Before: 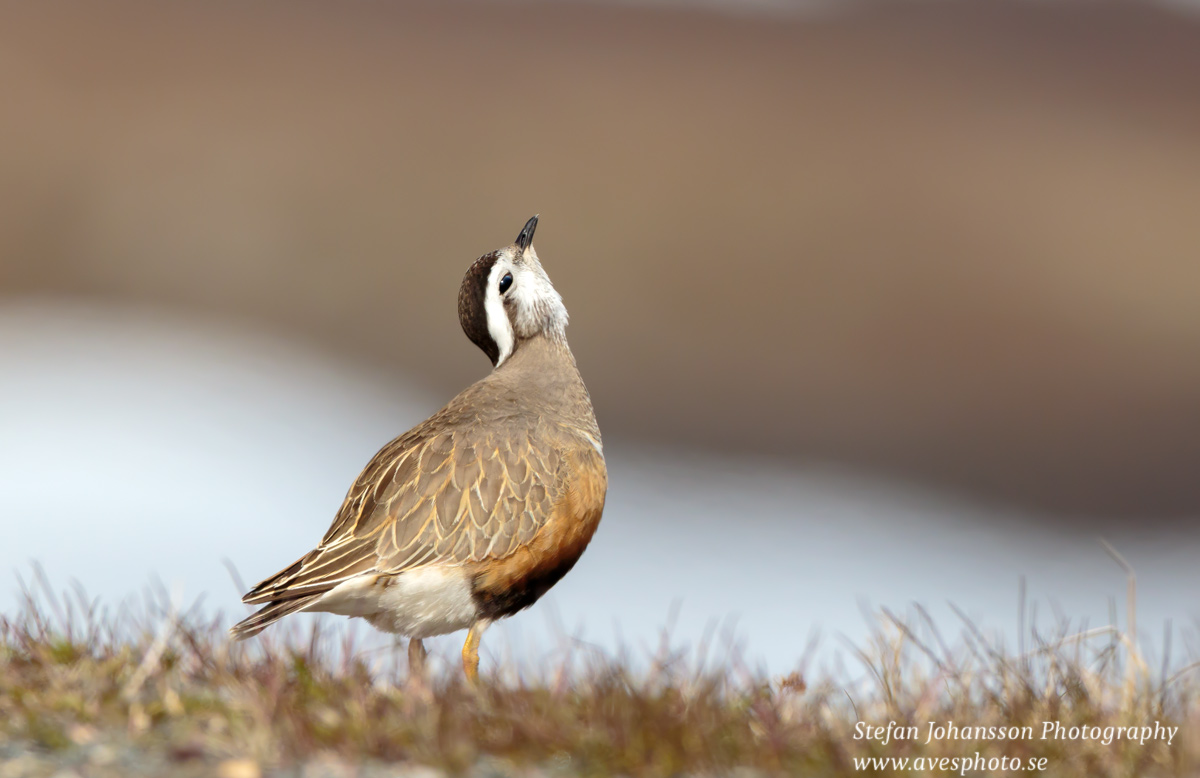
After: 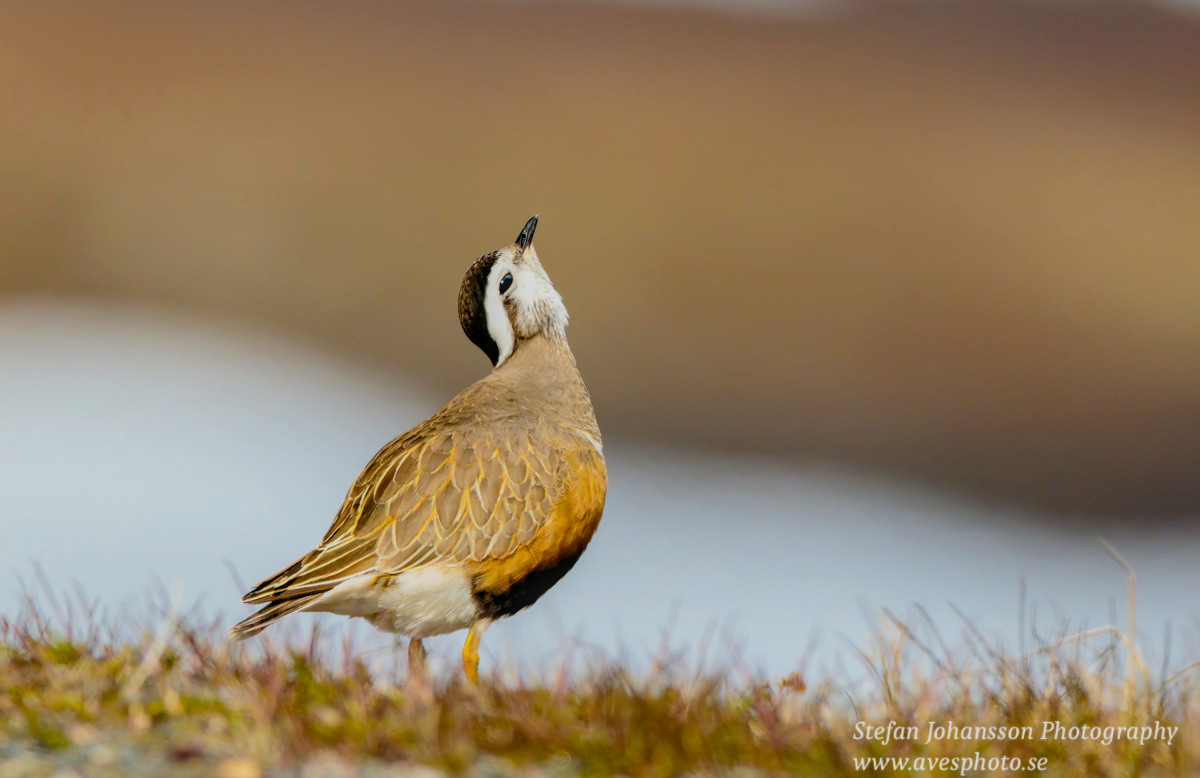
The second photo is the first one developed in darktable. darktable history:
color balance rgb: global offset › luminance -0.321%, global offset › chroma 0.108%, global offset › hue 163.49°, perceptual saturation grading › global saturation 24.986%, global vibrance 40.993%
local contrast: on, module defaults
filmic rgb: black relative exposure -7.09 EV, white relative exposure 5.35 EV, hardness 3.03
